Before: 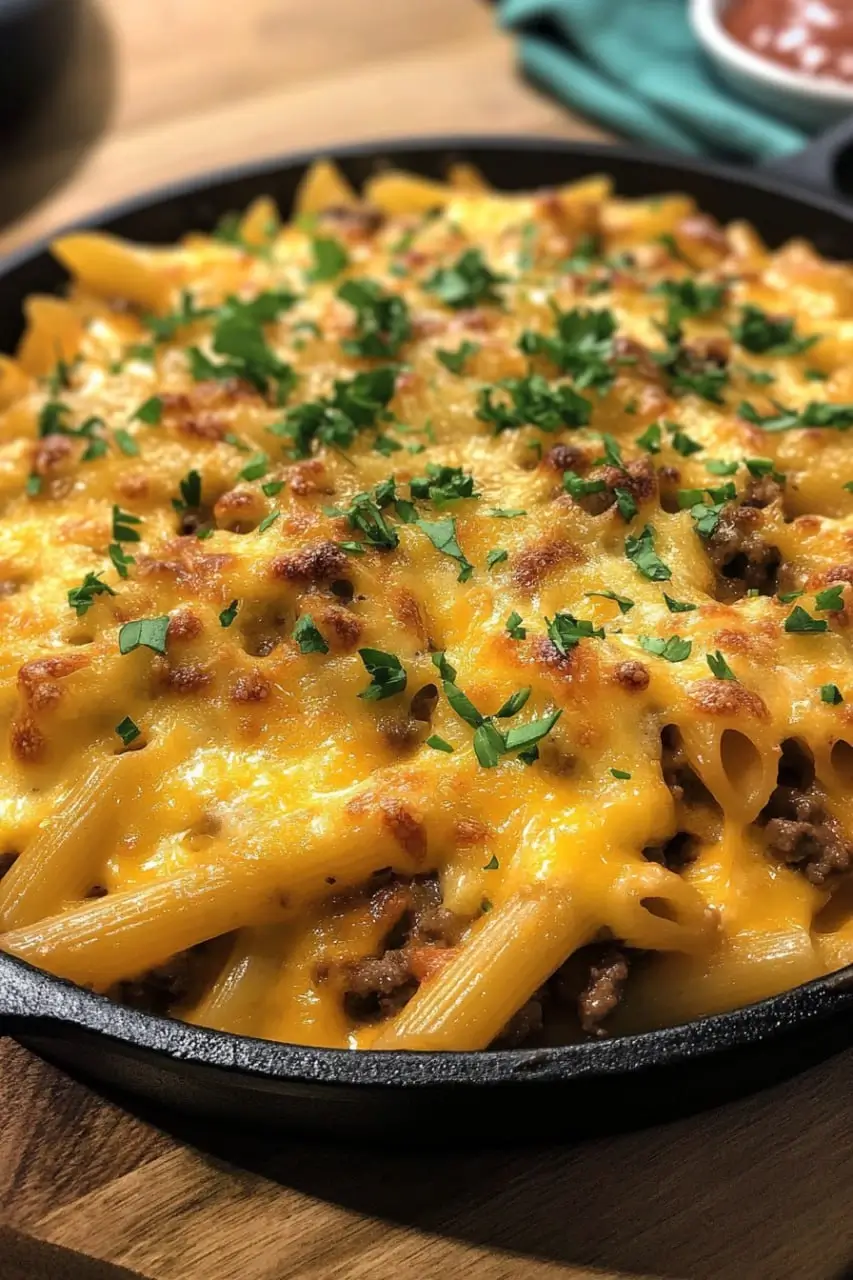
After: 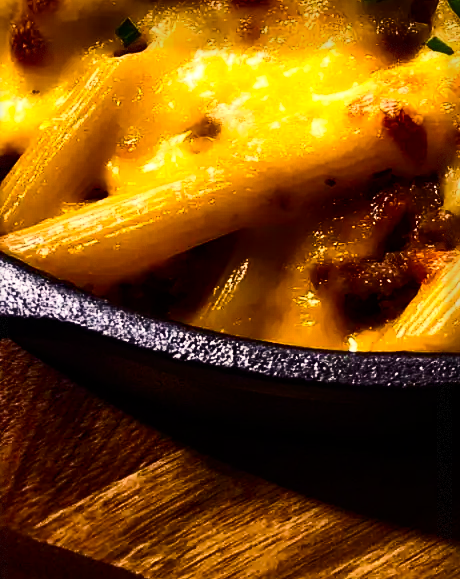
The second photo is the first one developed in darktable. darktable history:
exposure: black level correction 0, exposure -0.74 EV, compensate exposure bias true, compensate highlight preservation false
velvia: on, module defaults
crop and rotate: top 54.54%, right 45.989%, bottom 0.182%
color balance rgb: shadows lift › chroma 2.018%, shadows lift › hue 184.52°, power › luminance -7.657%, power › chroma 1.318%, power › hue 330.43°, highlights gain › chroma 2.02%, highlights gain › hue 73.67°, perceptual saturation grading › global saturation 34.75%, perceptual saturation grading › highlights -25.244%, perceptual saturation grading › shadows 49.746%, perceptual brilliance grading › global brilliance 11.859%, global vibrance 9.673%
tone equalizer: -8 EV -0.786 EV, -7 EV -0.676 EV, -6 EV -0.574 EV, -5 EV -0.419 EV, -3 EV 0.397 EV, -2 EV 0.6 EV, -1 EV 0.688 EV, +0 EV 0.743 EV, edges refinement/feathering 500, mask exposure compensation -1.57 EV, preserve details no
vignetting: fall-off start 93.45%, fall-off radius 6.24%, brightness -0.302, saturation -0.063, center (-0.035, 0.143), automatic ratio true, width/height ratio 1.331, shape 0.045, dithering 8-bit output
contrast brightness saturation: contrast 0.397, brightness 0.101, saturation 0.207
